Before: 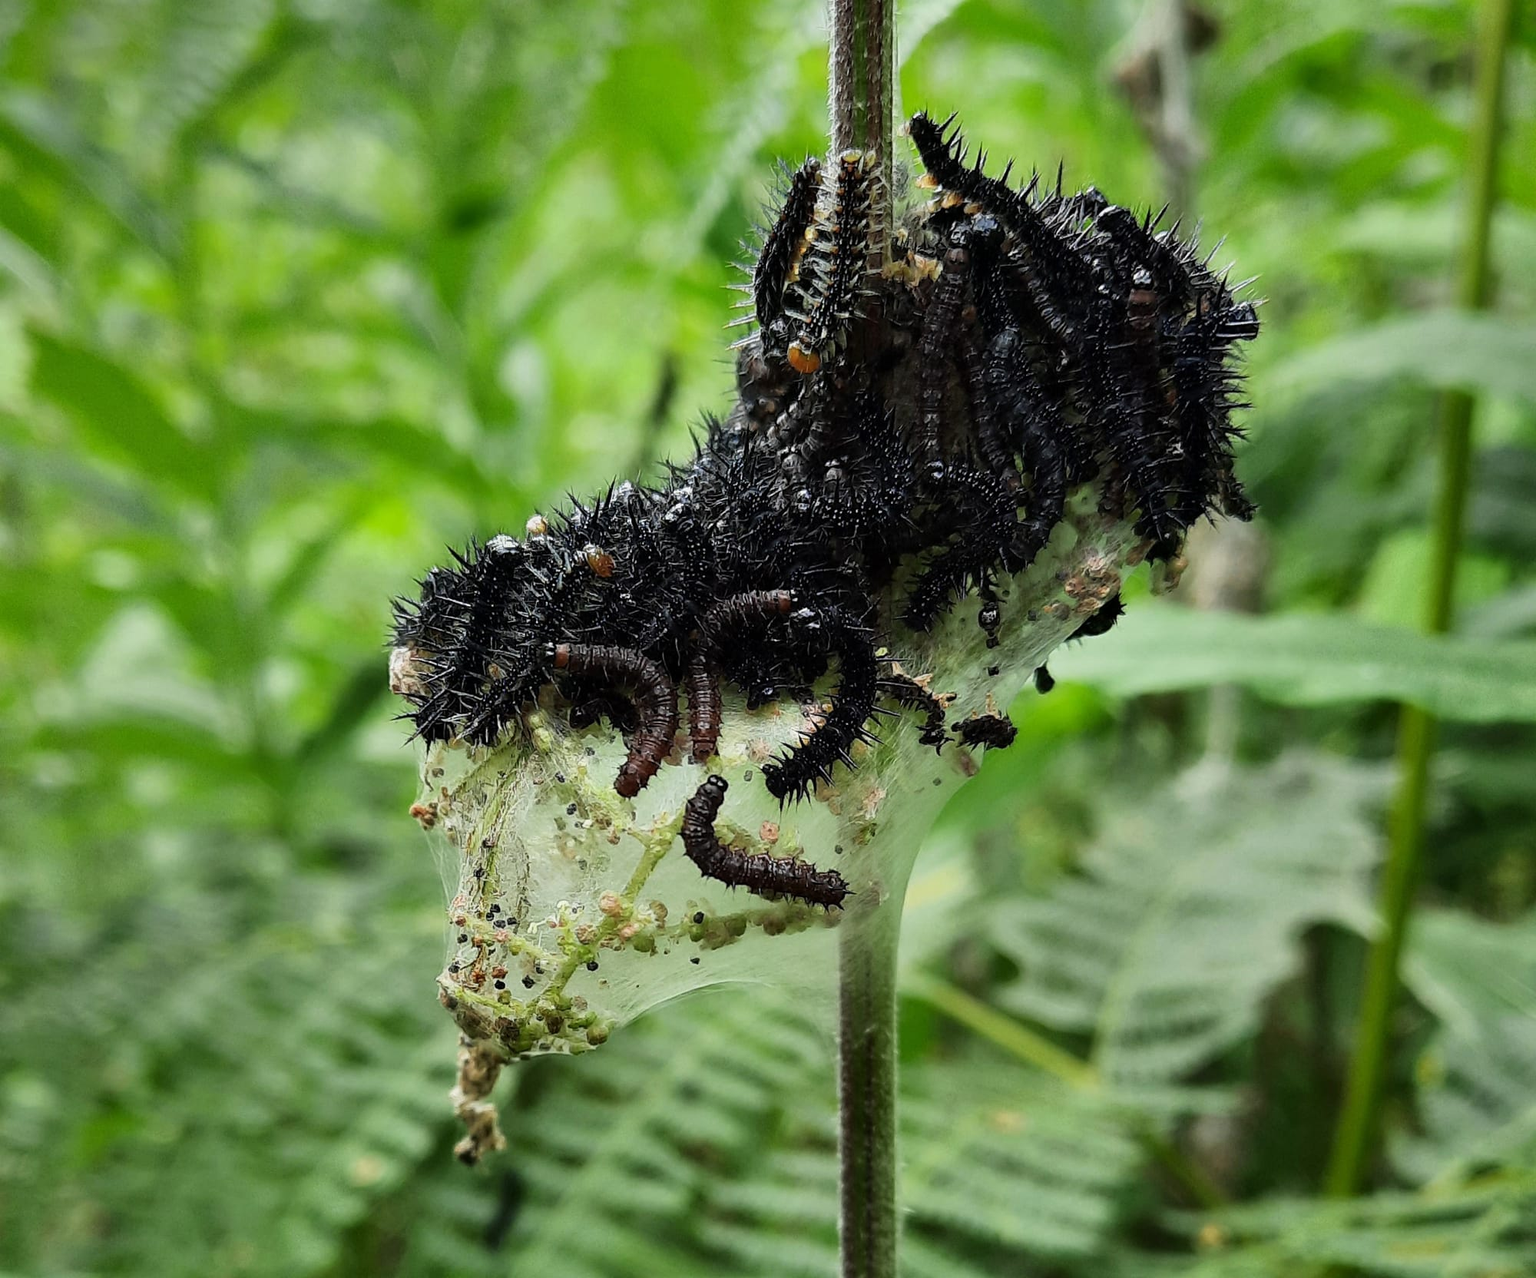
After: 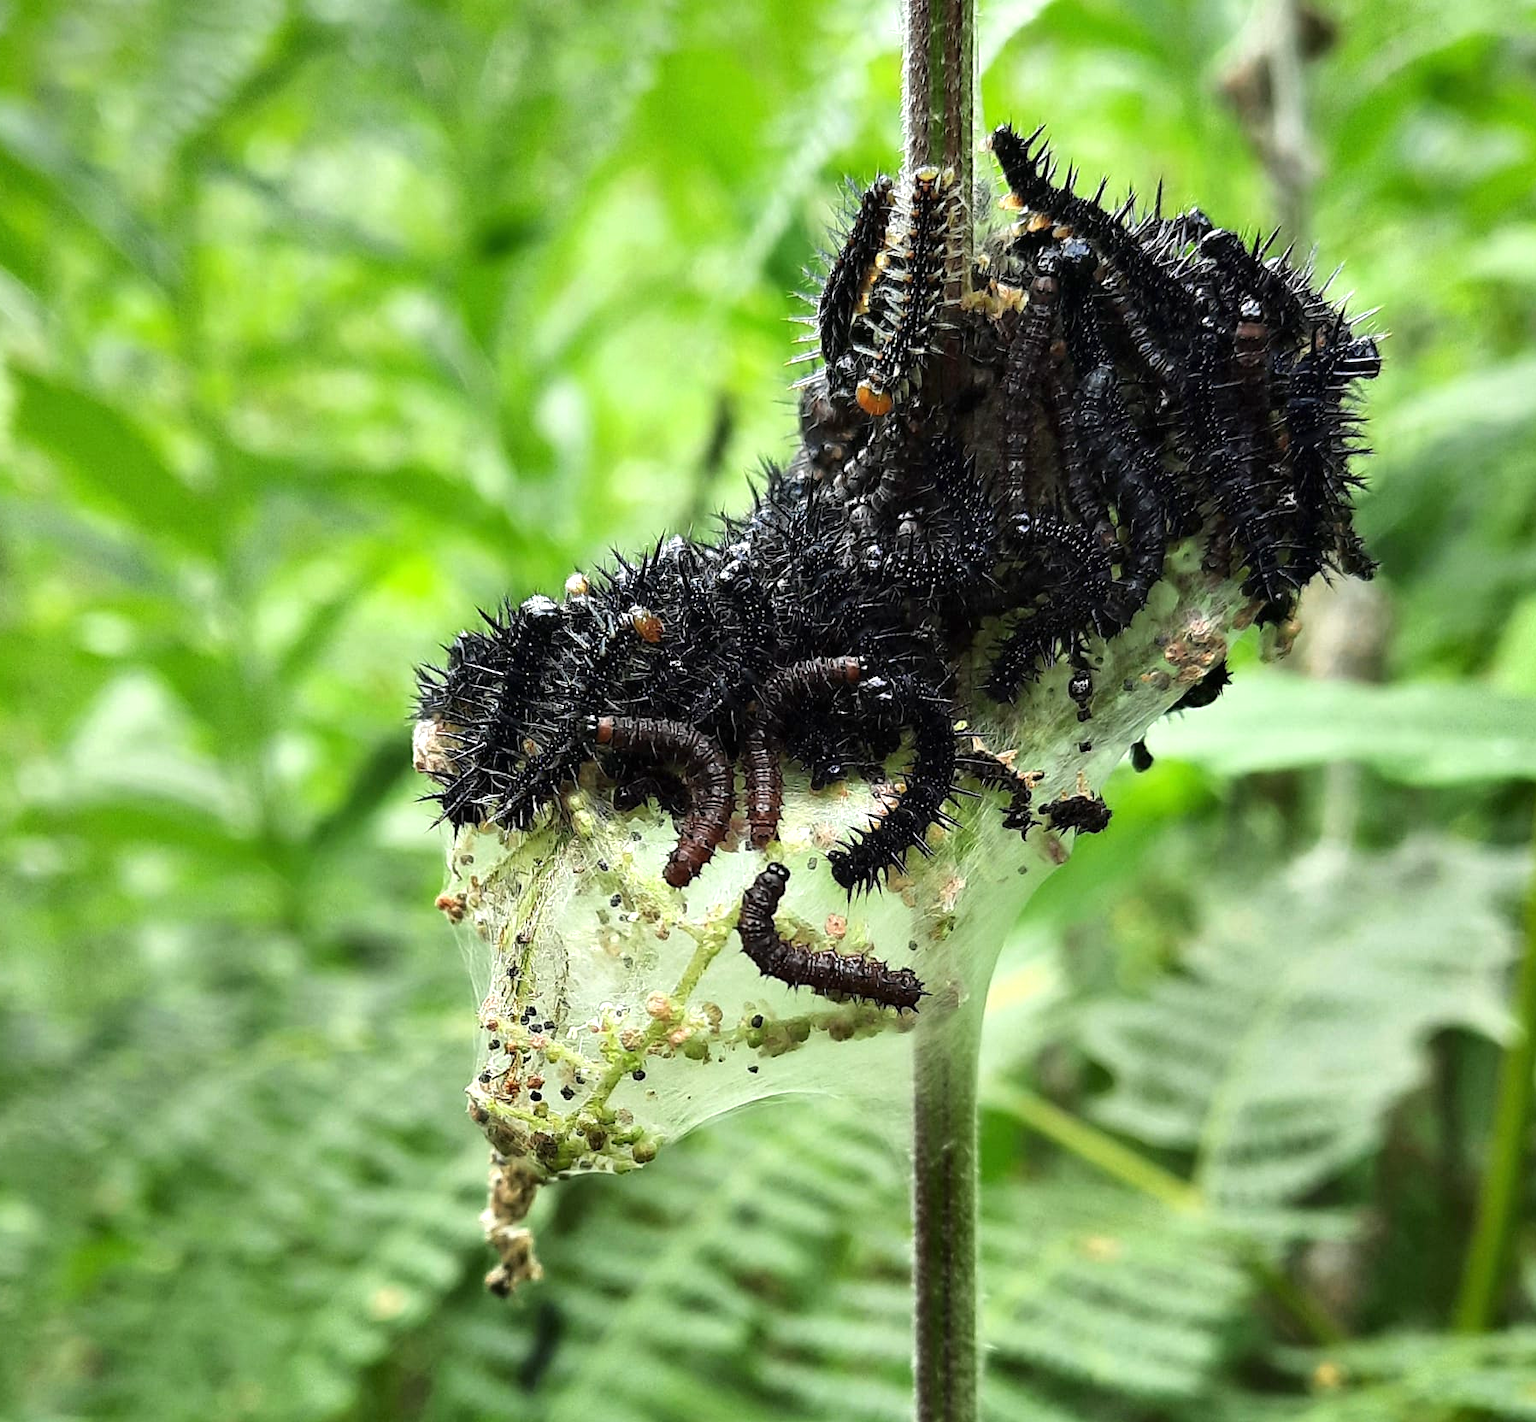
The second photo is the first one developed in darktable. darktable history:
exposure: black level correction 0, exposure 0.692 EV, compensate exposure bias true, compensate highlight preservation false
crop and rotate: left 1.213%, right 8.927%
